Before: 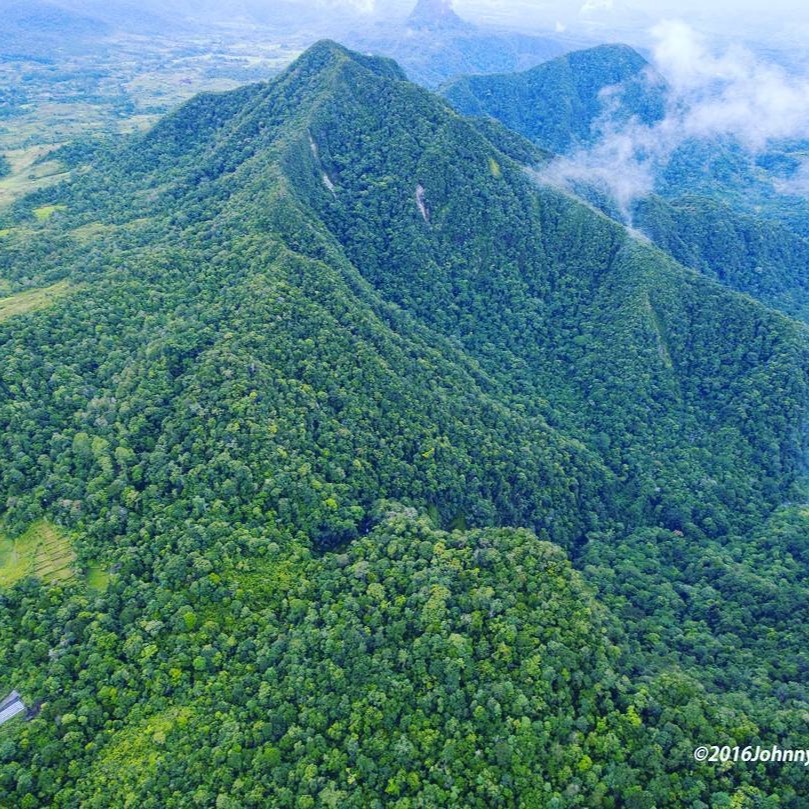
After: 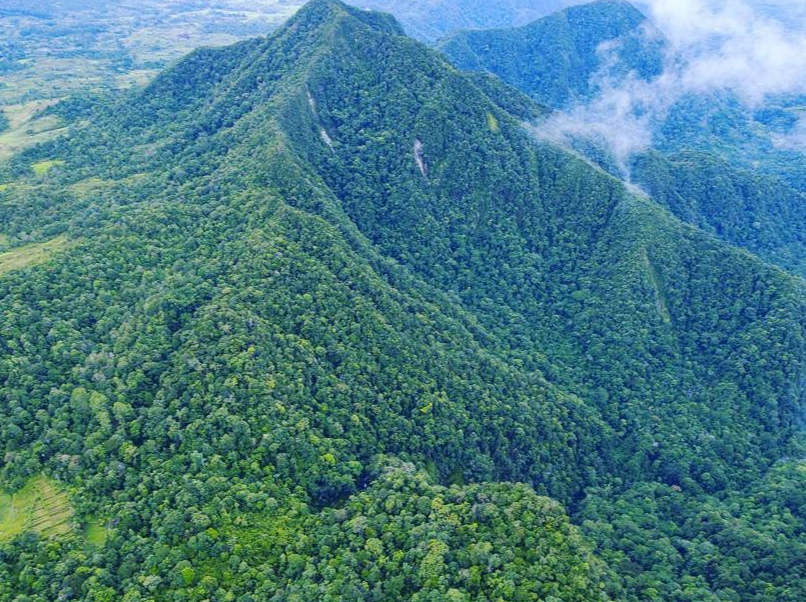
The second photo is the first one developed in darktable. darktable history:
crop: left 0.286%, top 5.566%, bottom 19.933%
